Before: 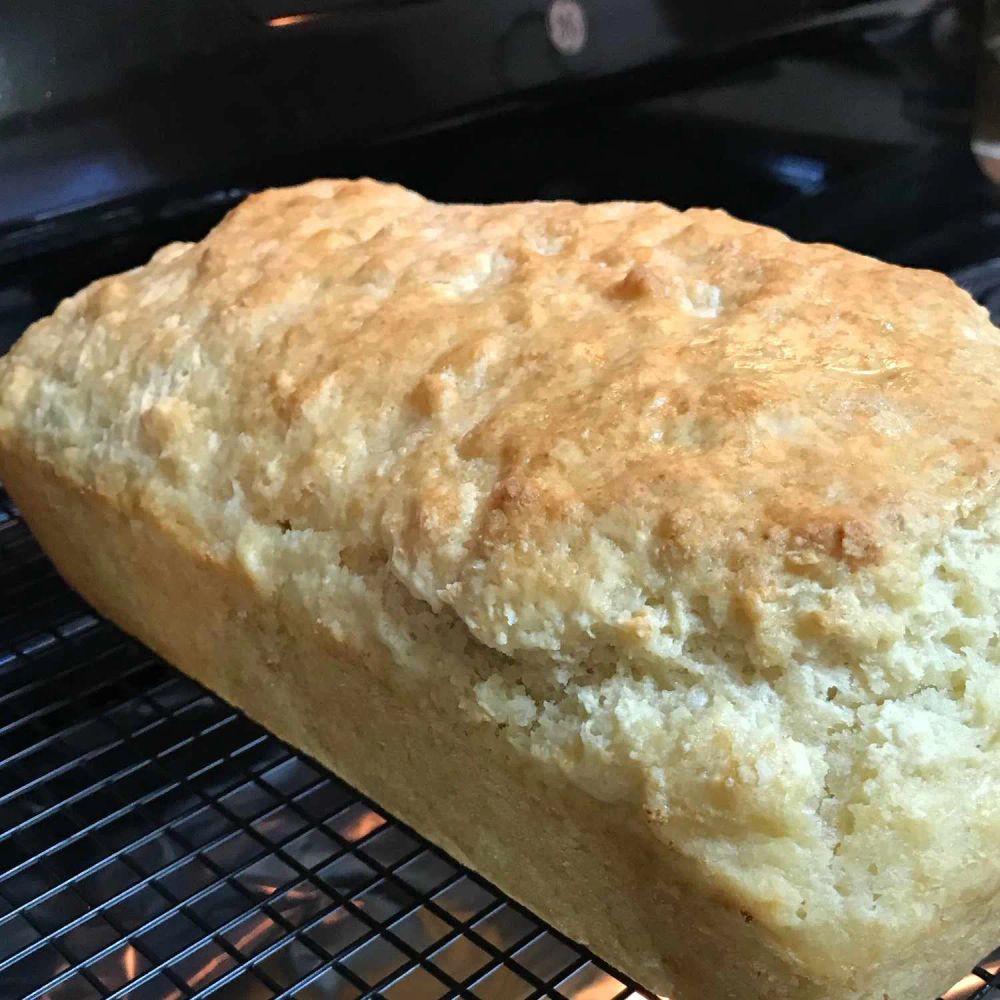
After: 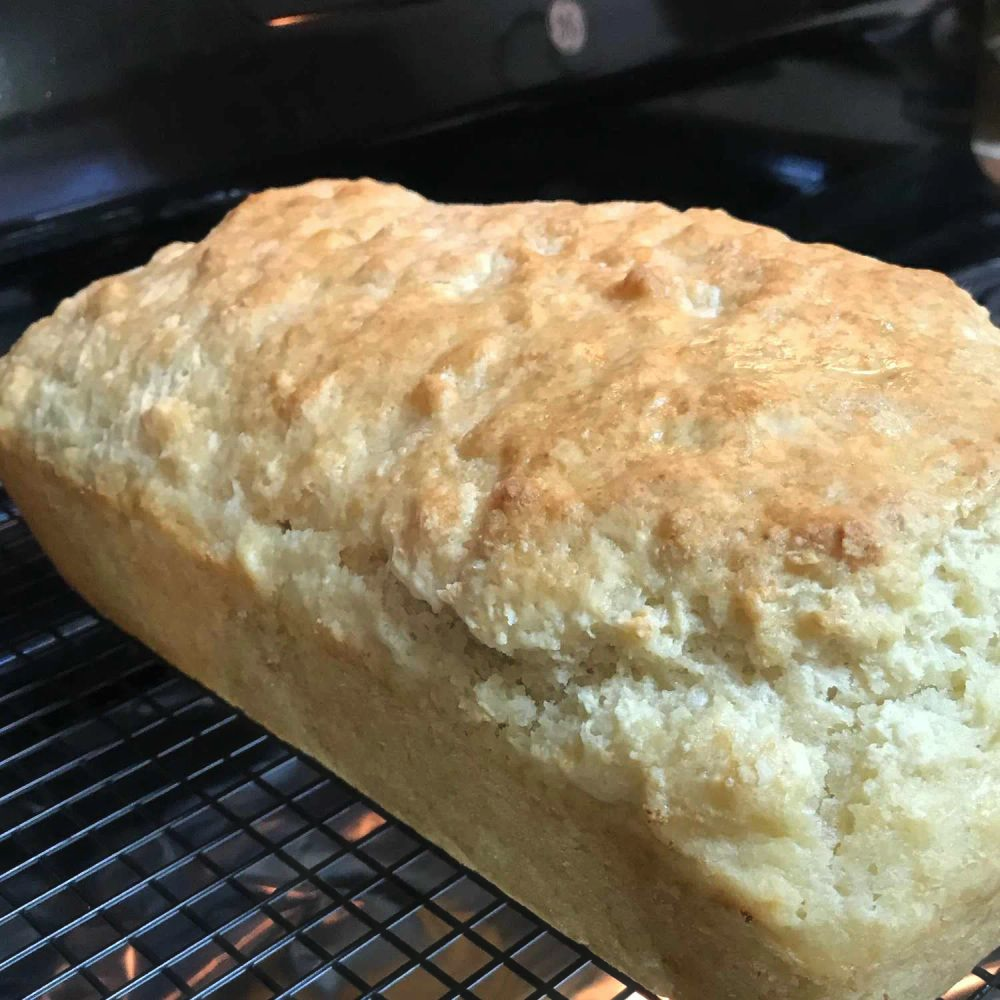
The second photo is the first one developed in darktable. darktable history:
haze removal: strength -0.1, adaptive false
